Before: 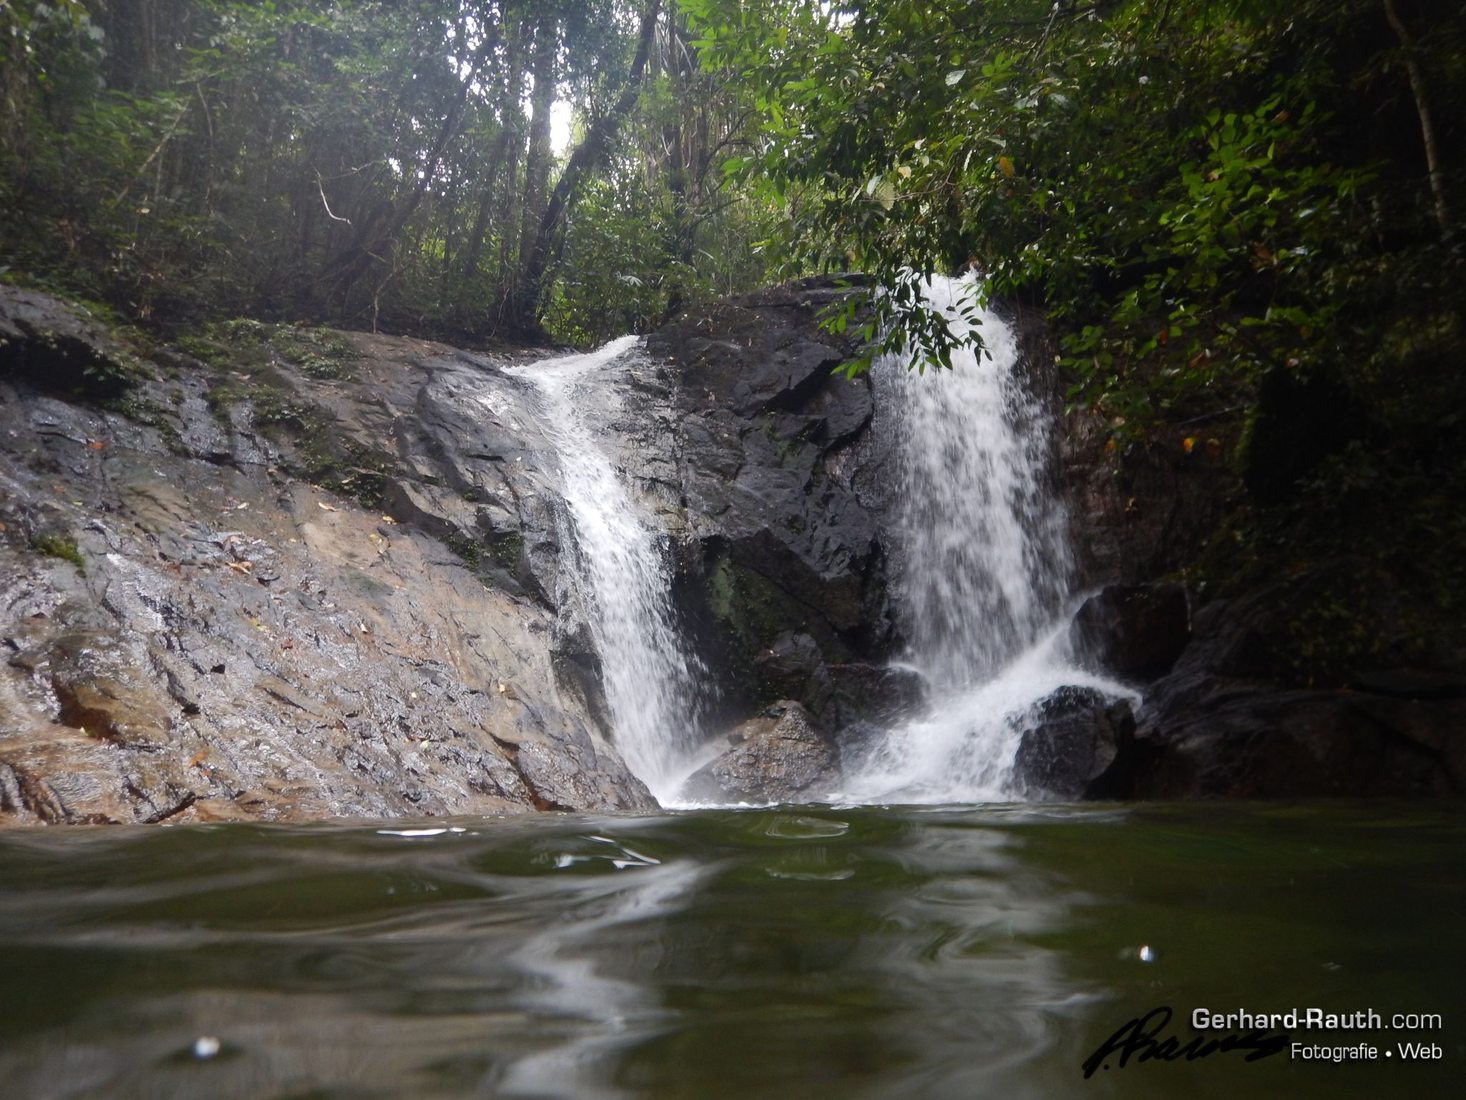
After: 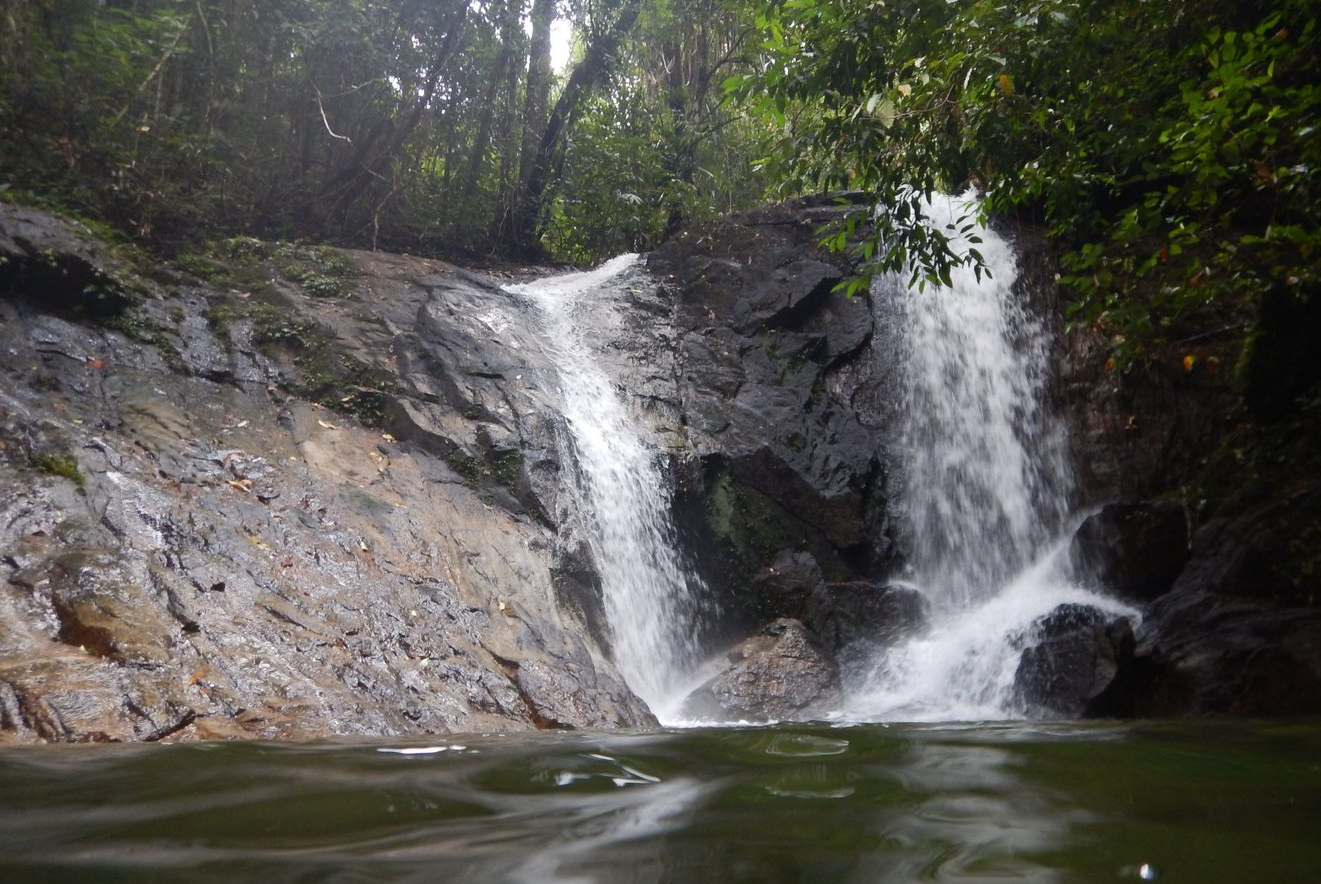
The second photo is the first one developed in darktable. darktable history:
crop: top 7.521%, right 9.826%, bottom 12.046%
